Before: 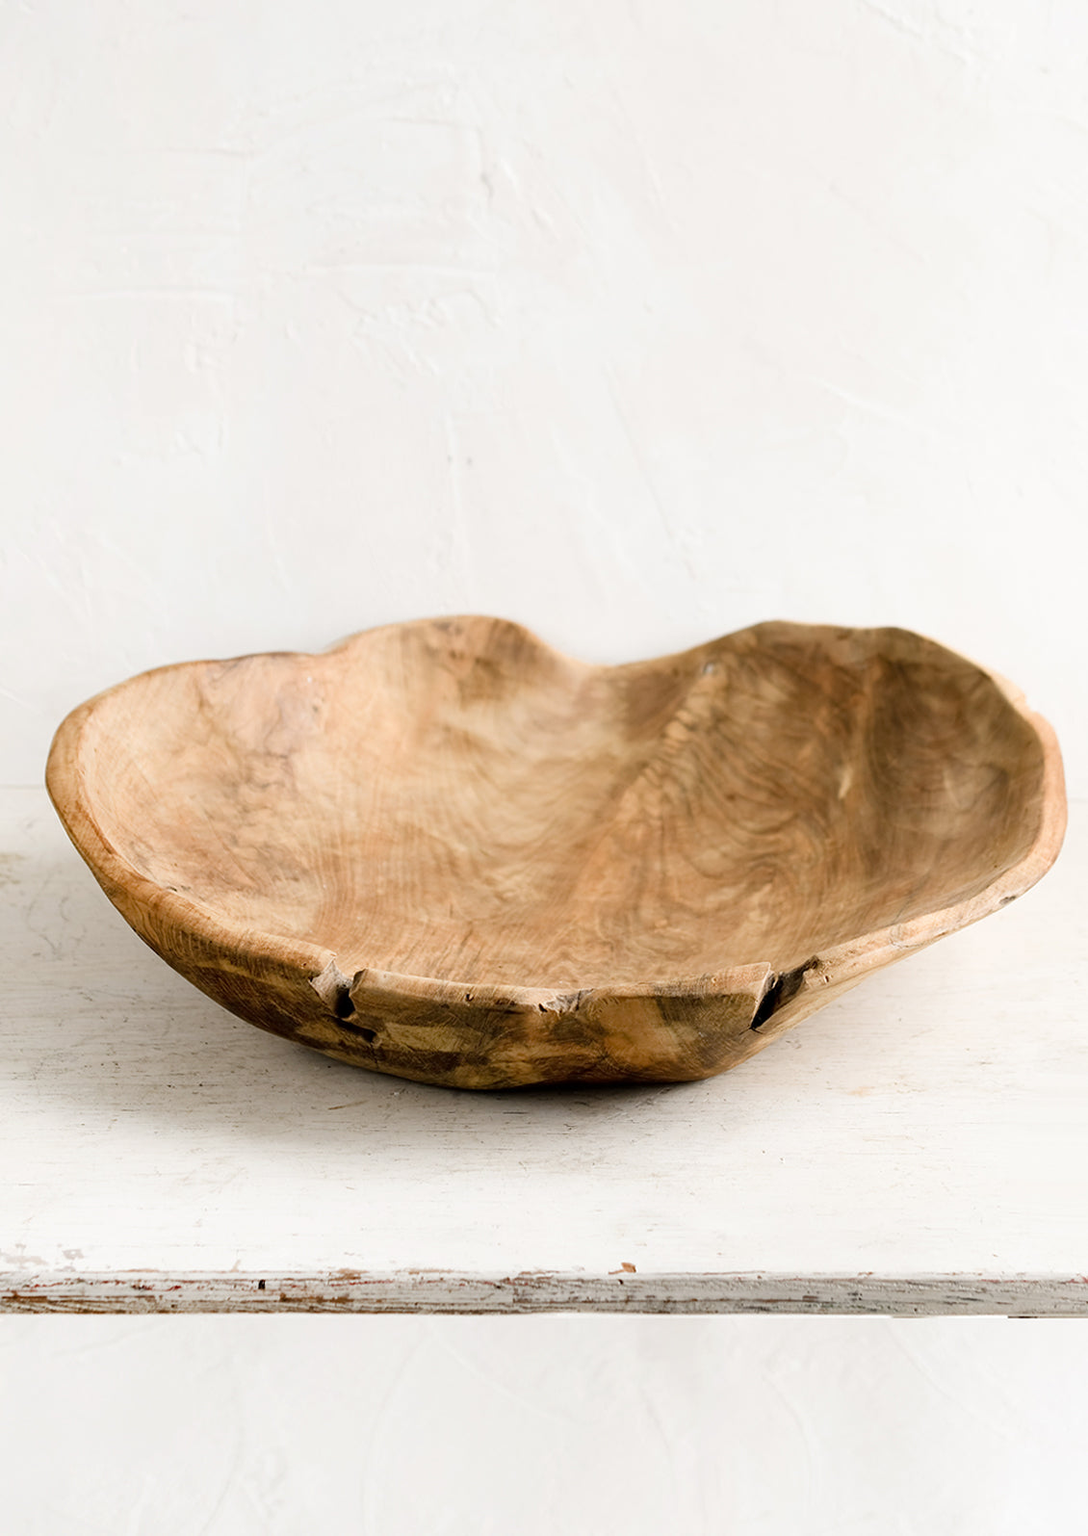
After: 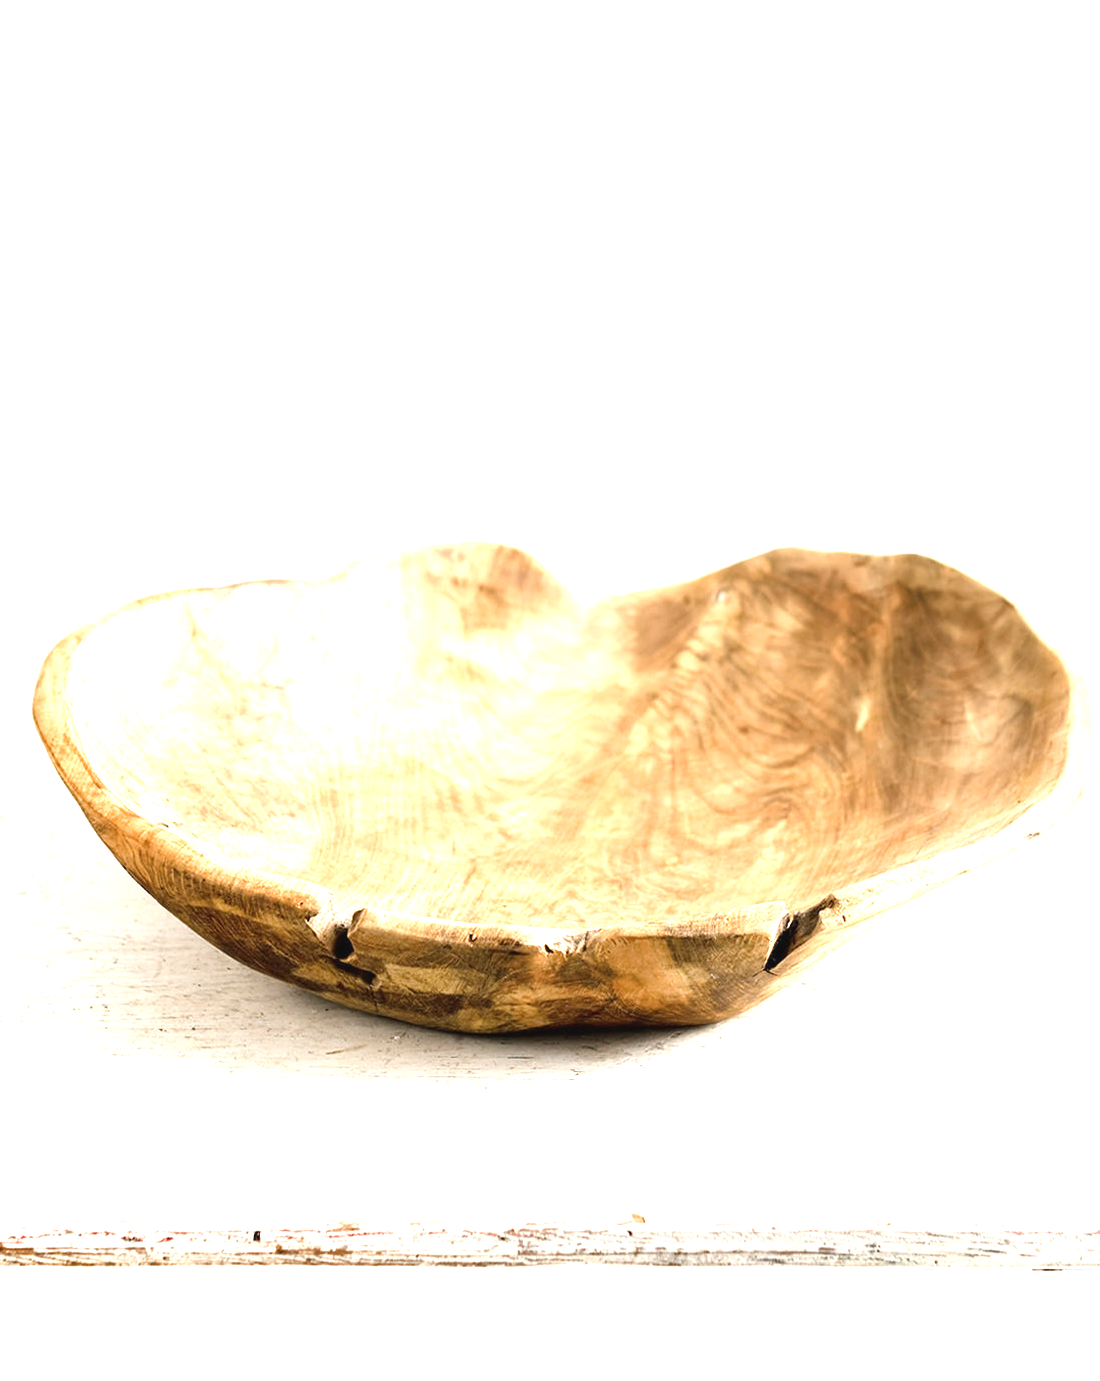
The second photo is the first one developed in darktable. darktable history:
contrast brightness saturation: contrast -0.084, brightness -0.034, saturation -0.11
crop: left 1.374%, top 6.195%, right 1.271%, bottom 7.208%
exposure: black level correction 0, exposure 1.599 EV, compensate exposure bias true, compensate highlight preservation false
